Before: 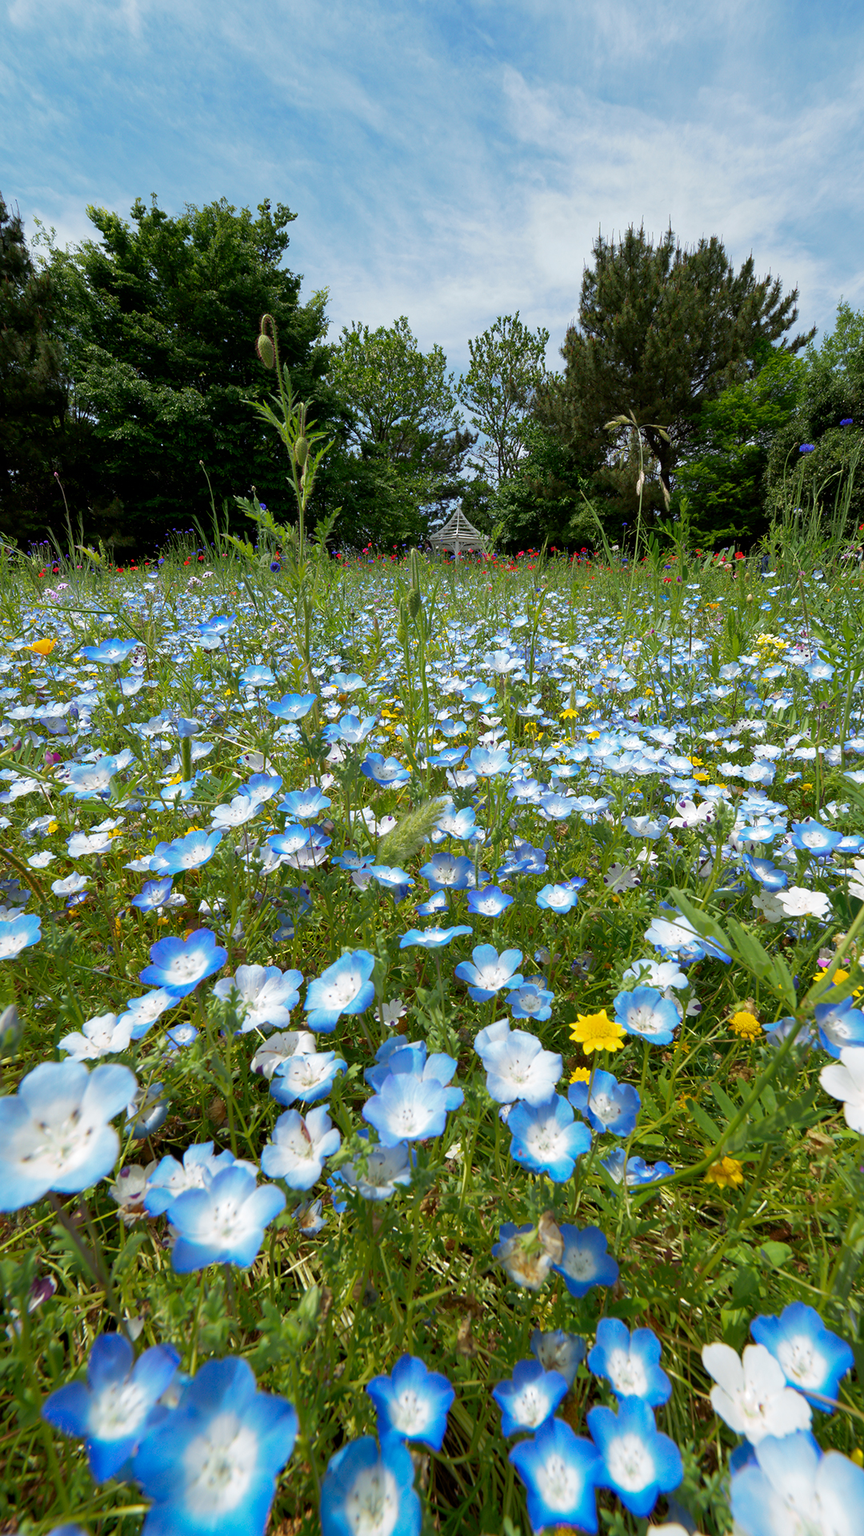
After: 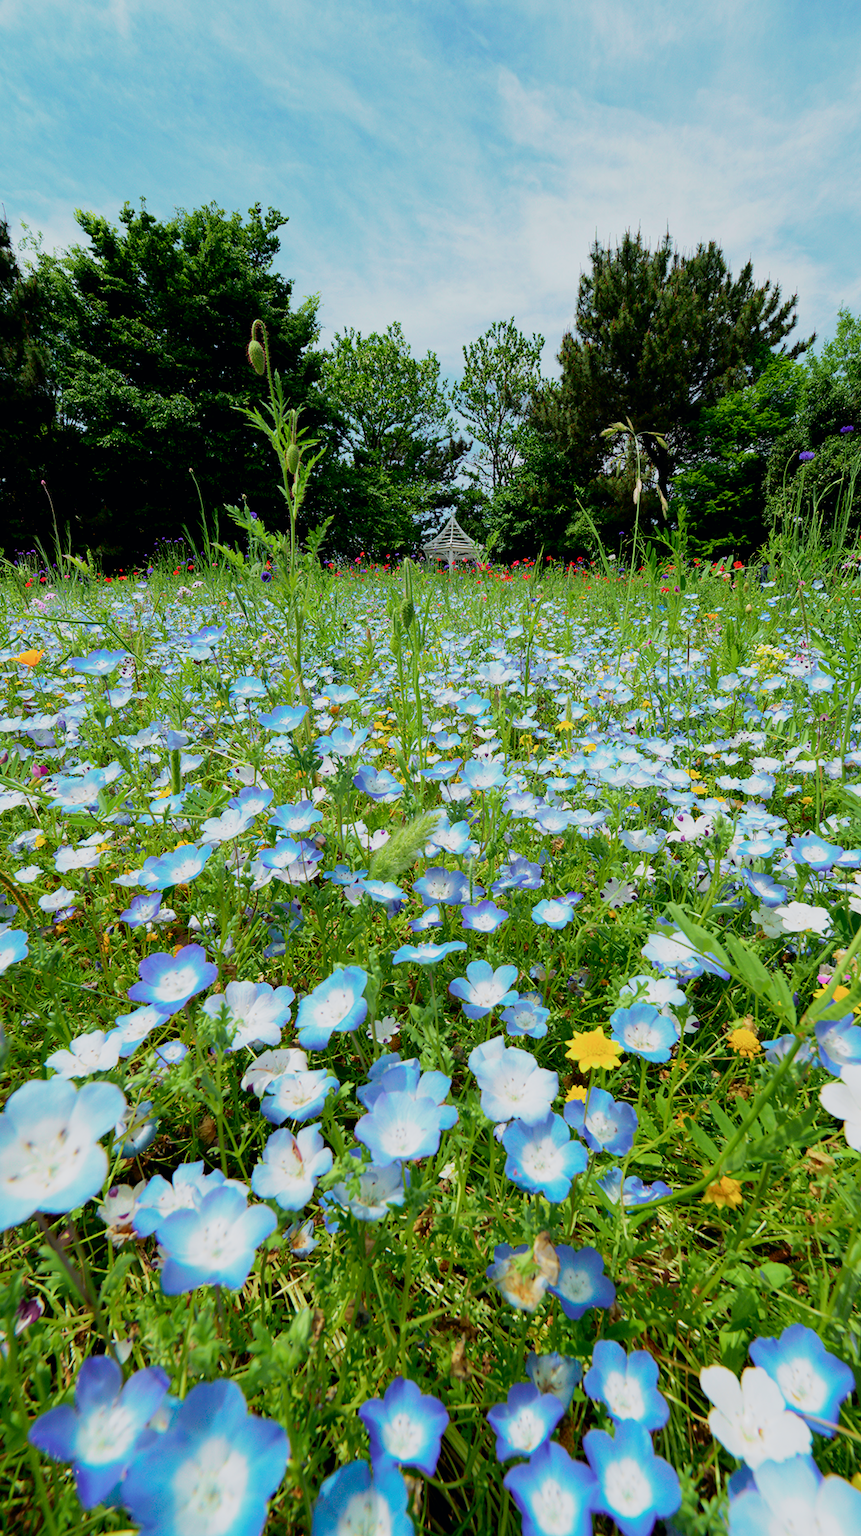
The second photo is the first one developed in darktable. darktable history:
crop: left 1.645%, right 0.266%, bottom 1.63%
tone curve: curves: ch0 [(0, 0) (0.051, 0.047) (0.102, 0.099) (0.228, 0.262) (0.446, 0.527) (0.695, 0.778) (0.908, 0.946) (1, 1)]; ch1 [(0, 0) (0.339, 0.298) (0.402, 0.363) (0.453, 0.413) (0.485, 0.469) (0.494, 0.493) (0.504, 0.501) (0.525, 0.533) (0.563, 0.591) (0.597, 0.631) (1, 1)]; ch2 [(0, 0) (0.48, 0.48) (0.504, 0.5) (0.539, 0.554) (0.59, 0.628) (0.642, 0.682) (0.824, 0.815) (1, 1)], color space Lab, independent channels
filmic rgb: black relative exposure -7.22 EV, white relative exposure 5.38 EV, hardness 3.02
